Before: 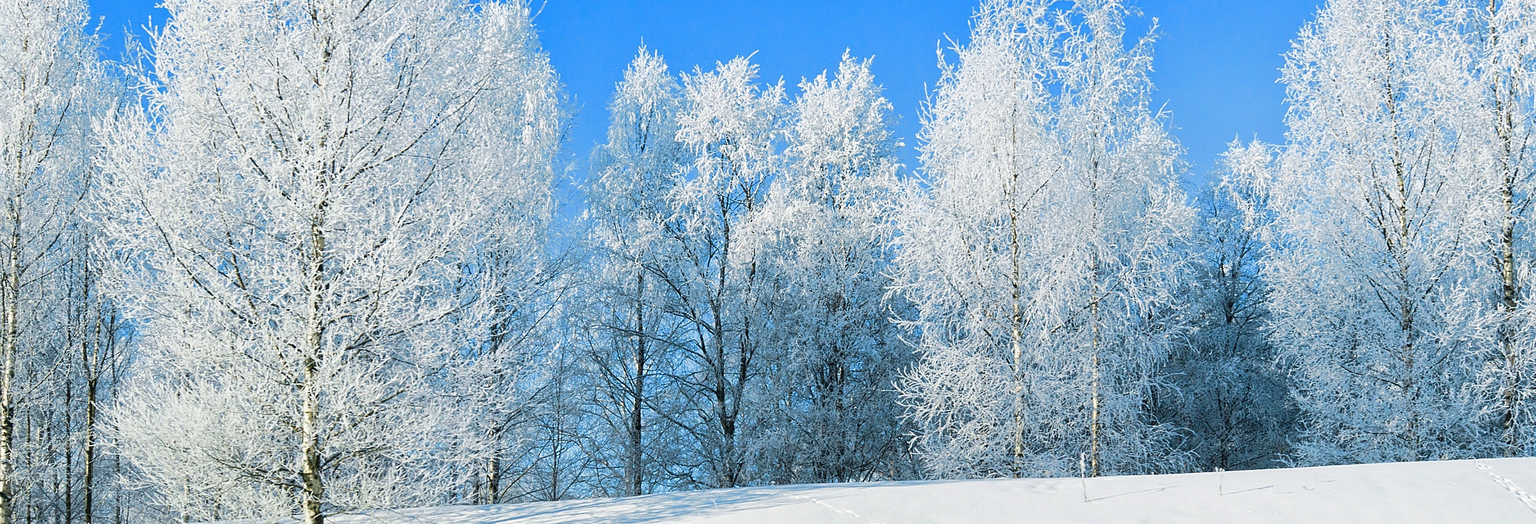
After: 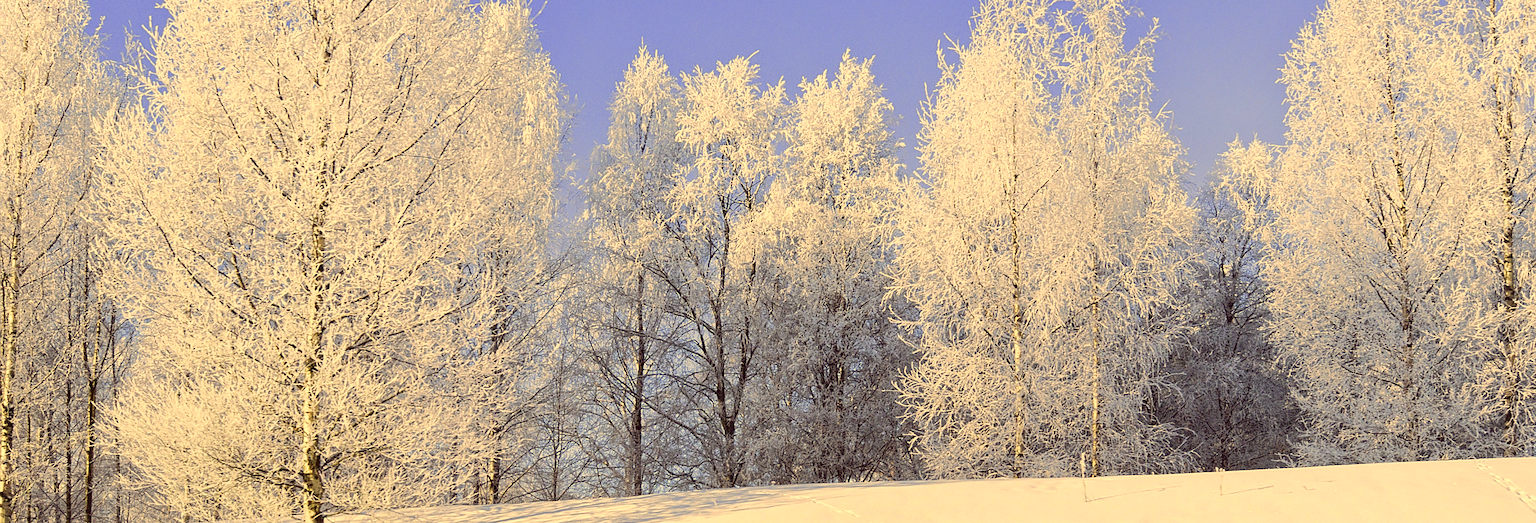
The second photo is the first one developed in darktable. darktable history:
shadows and highlights: shadows -10, white point adjustment 1.5, highlights 10
grain: coarseness 0.09 ISO, strength 10%
color correction: highlights a* 10.12, highlights b* 39.04, shadows a* 14.62, shadows b* 3.37
